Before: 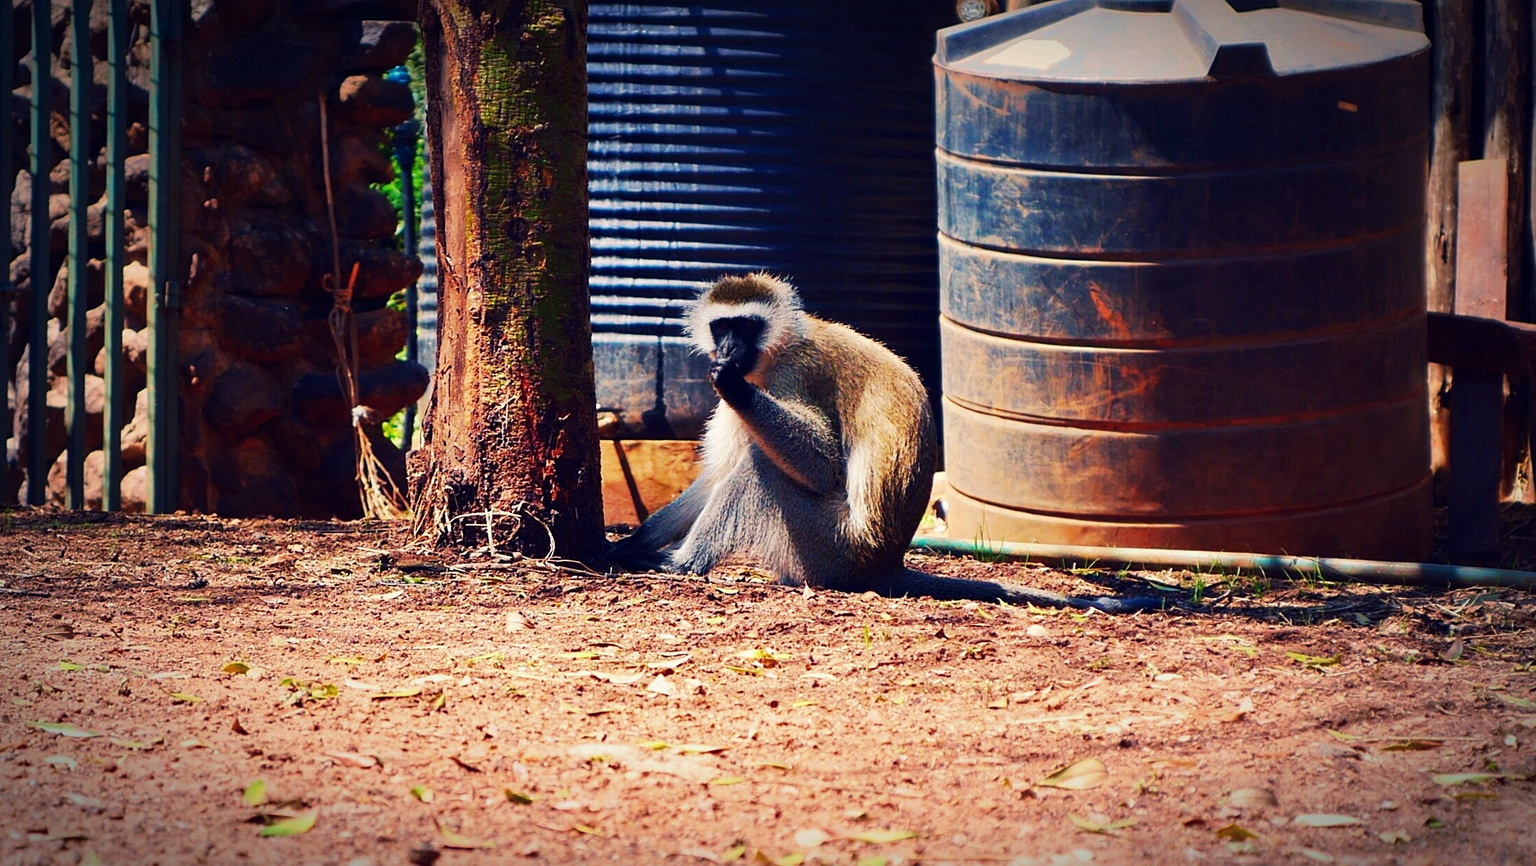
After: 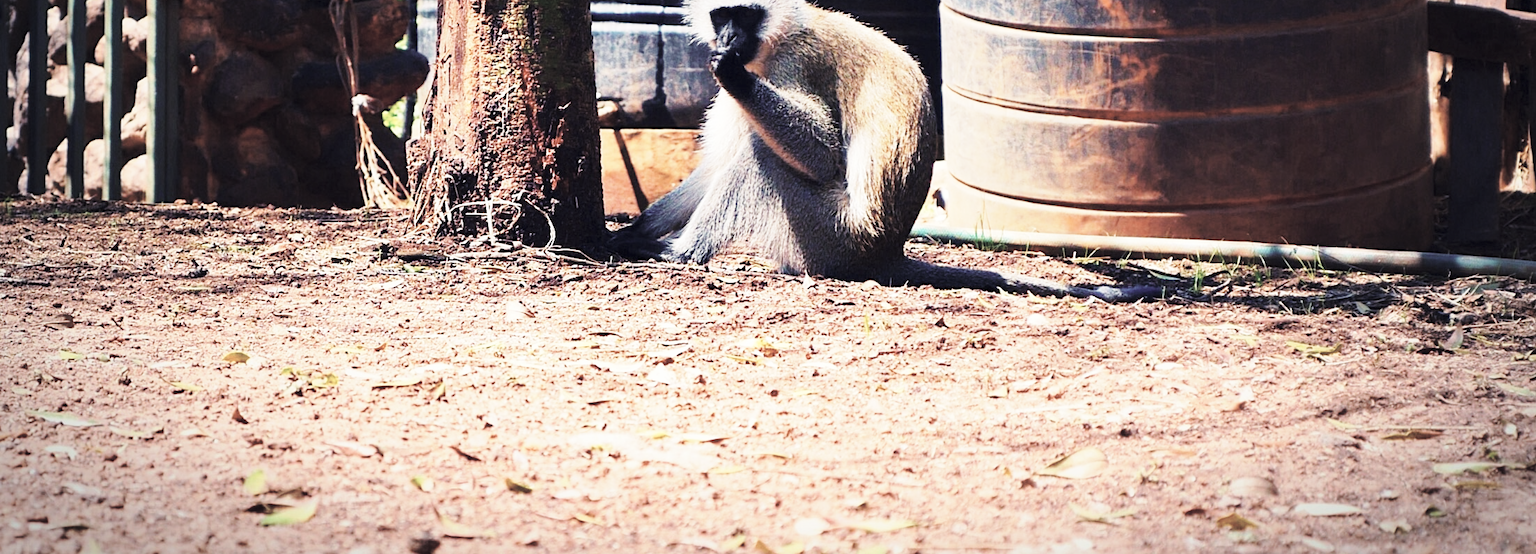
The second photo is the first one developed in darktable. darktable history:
crop and rotate: top 35.976%
base curve: curves: ch0 [(0, 0) (0.028, 0.03) (0.121, 0.232) (0.46, 0.748) (0.859, 0.968) (1, 1)], preserve colors none
contrast brightness saturation: brightness 0.189, saturation -0.497
